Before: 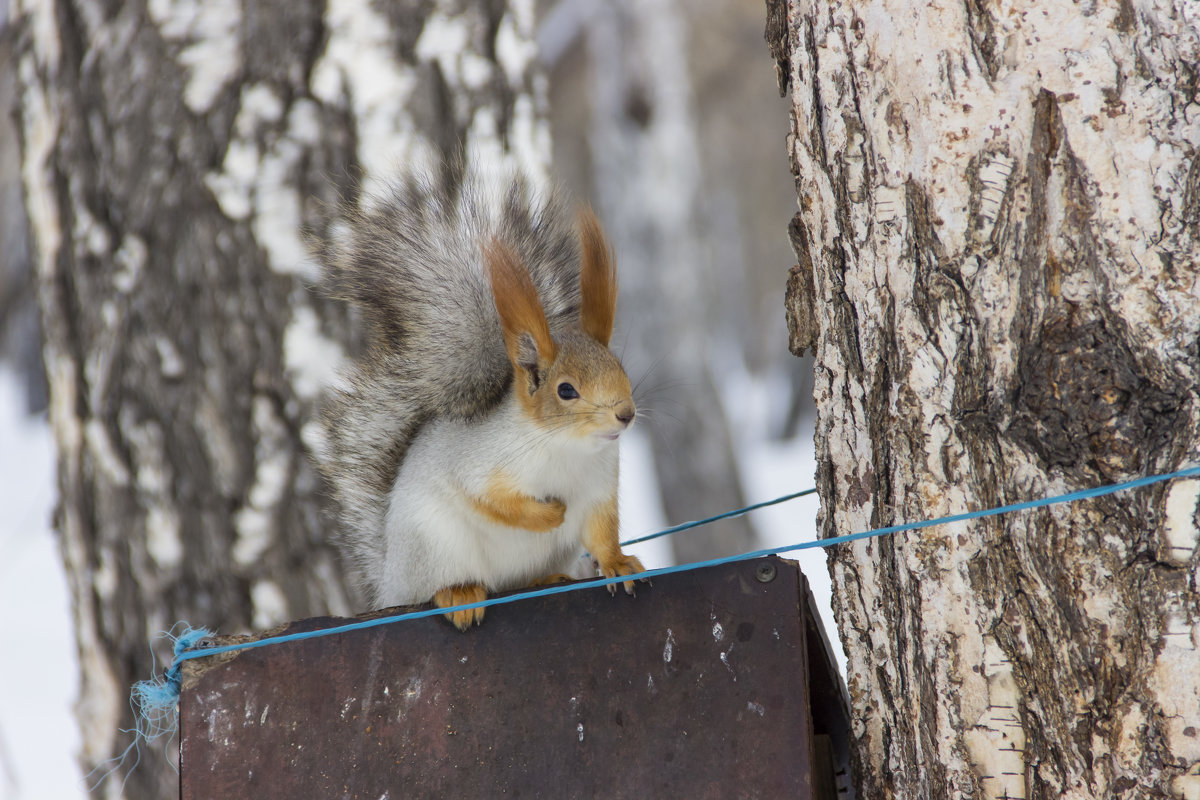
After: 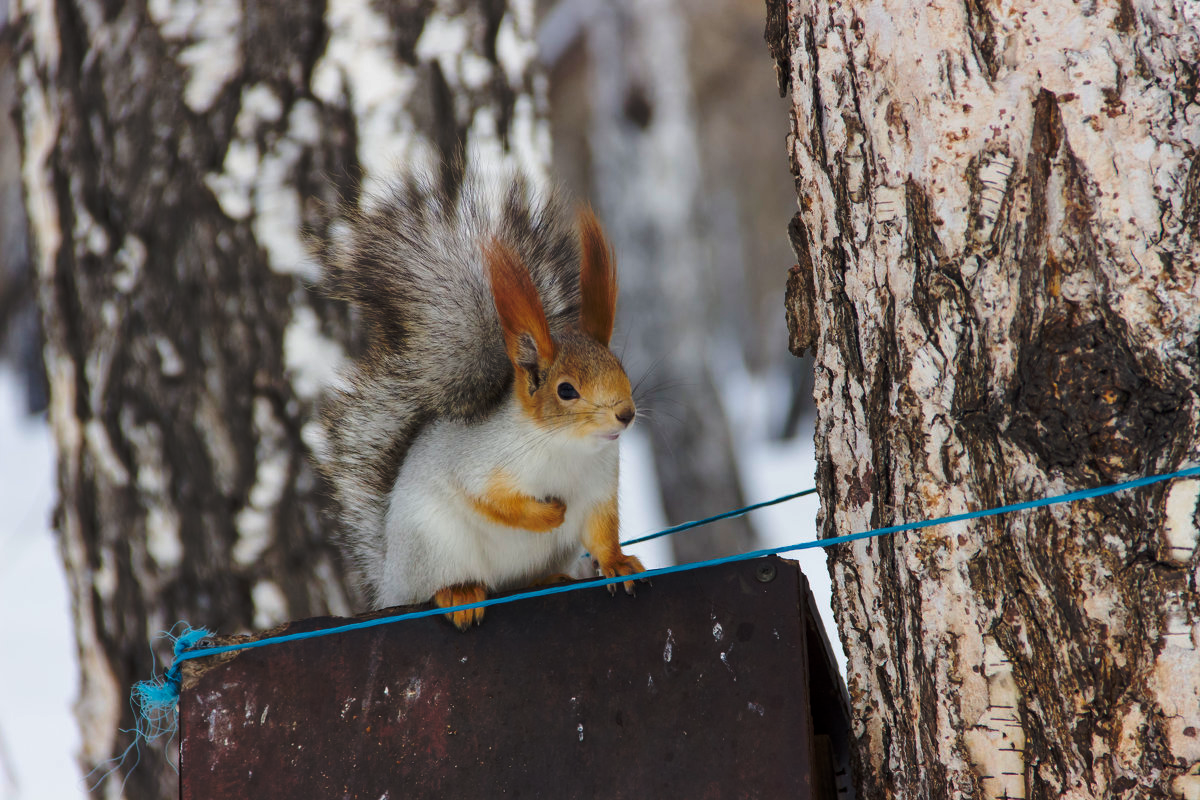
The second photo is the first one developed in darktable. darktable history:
tone curve: curves: ch0 [(0, 0) (0.003, 0.002) (0.011, 0.007) (0.025, 0.015) (0.044, 0.026) (0.069, 0.041) (0.1, 0.059) (0.136, 0.08) (0.177, 0.105) (0.224, 0.132) (0.277, 0.163) (0.335, 0.198) (0.399, 0.253) (0.468, 0.341) (0.543, 0.435) (0.623, 0.532) (0.709, 0.635) (0.801, 0.745) (0.898, 0.873) (1, 1)], preserve colors none
